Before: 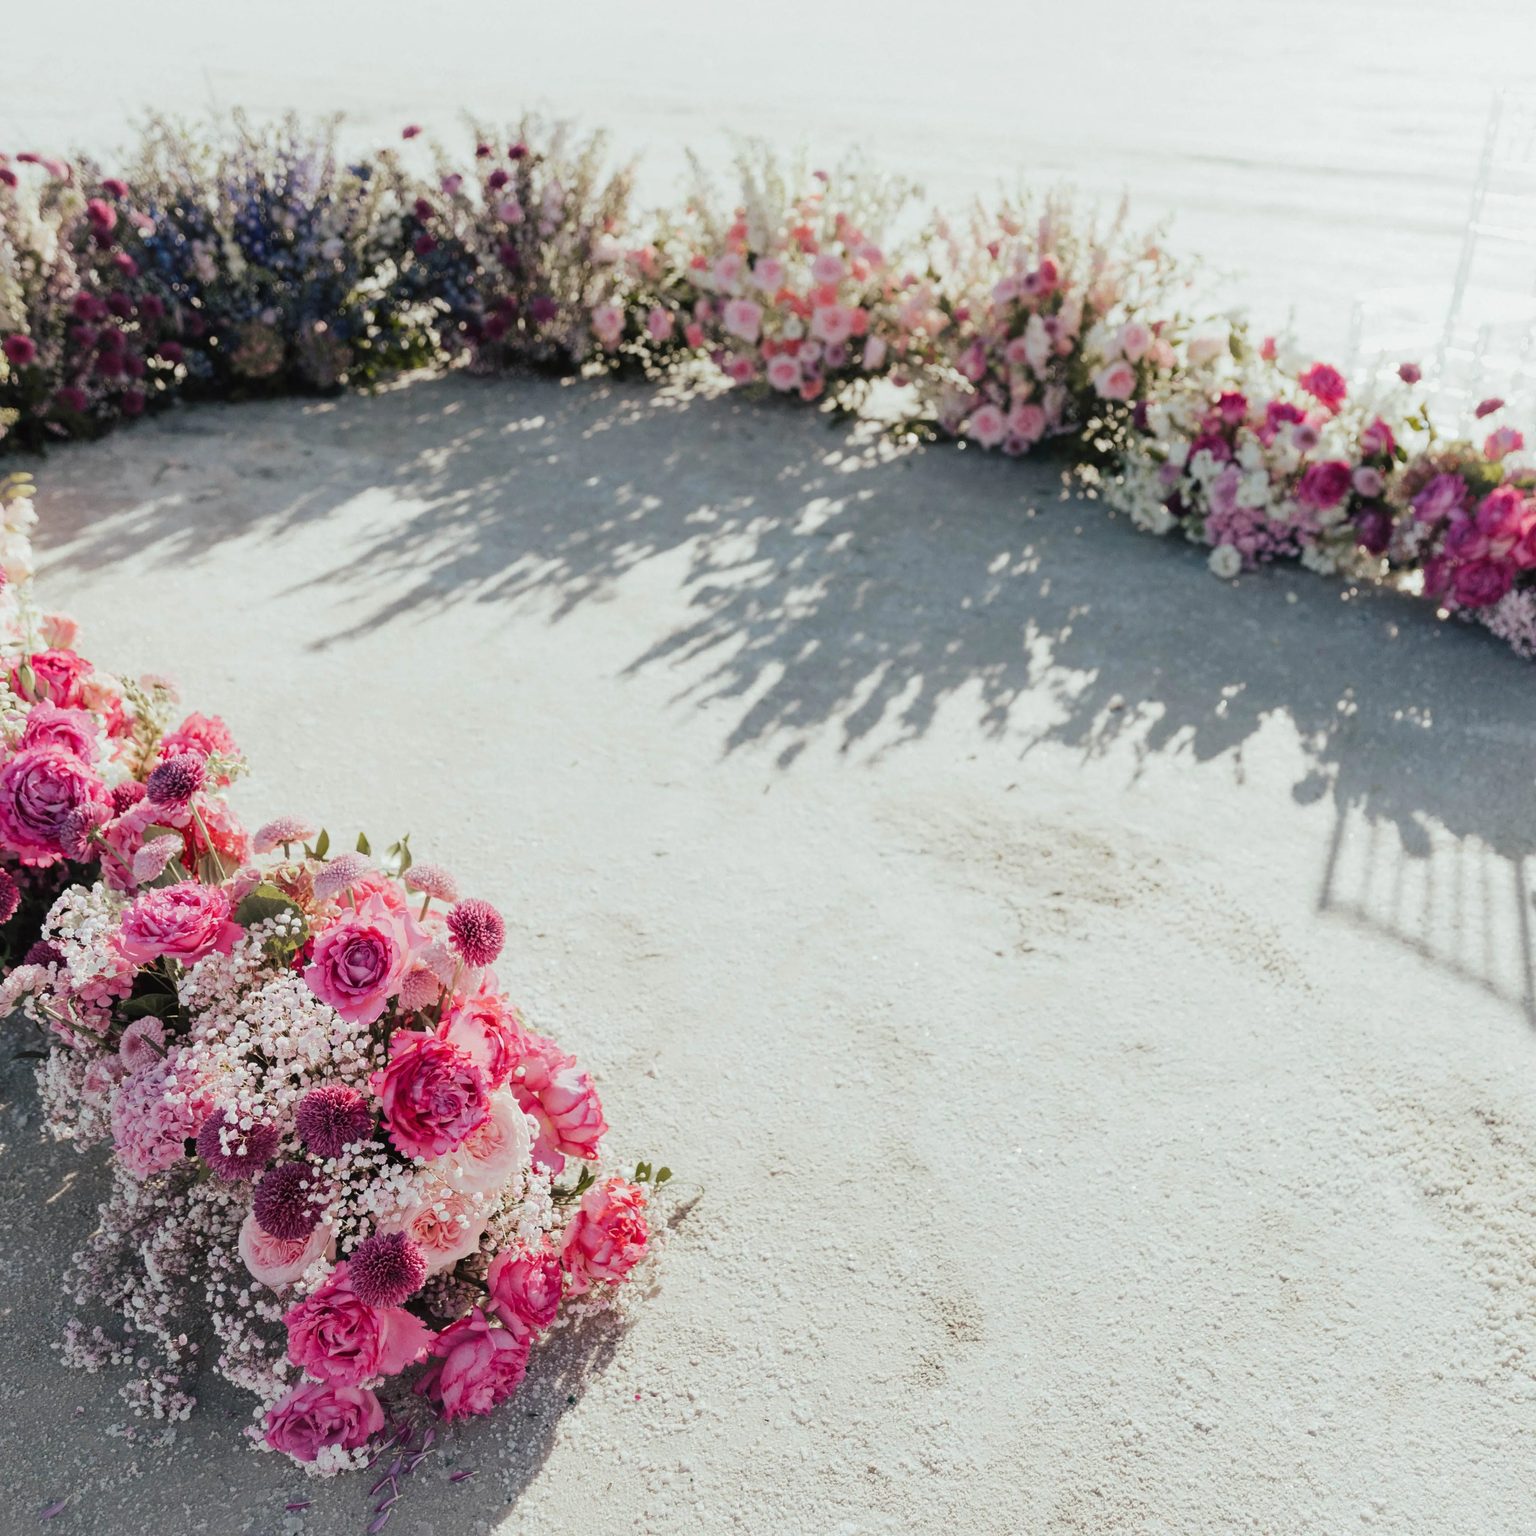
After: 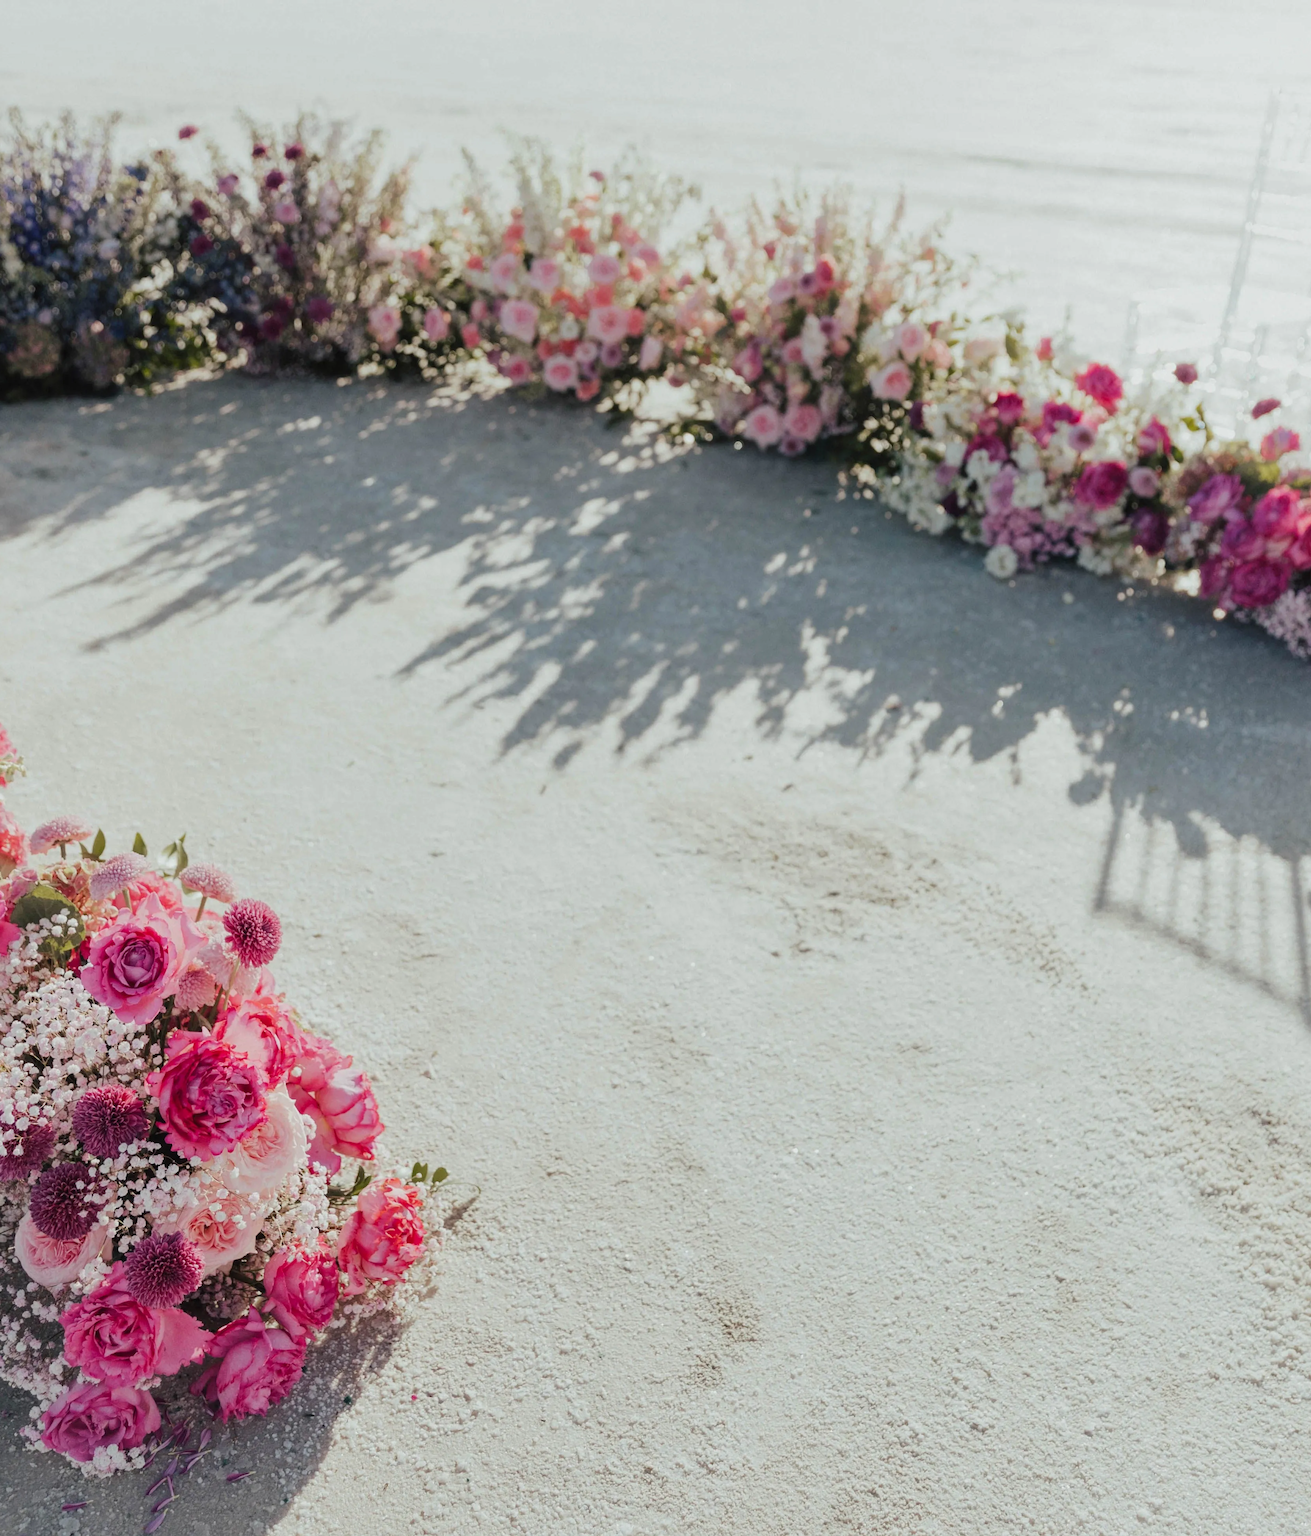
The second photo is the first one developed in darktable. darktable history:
crop and rotate: left 14.584%
shadows and highlights: shadows 25, white point adjustment -3, highlights -30
